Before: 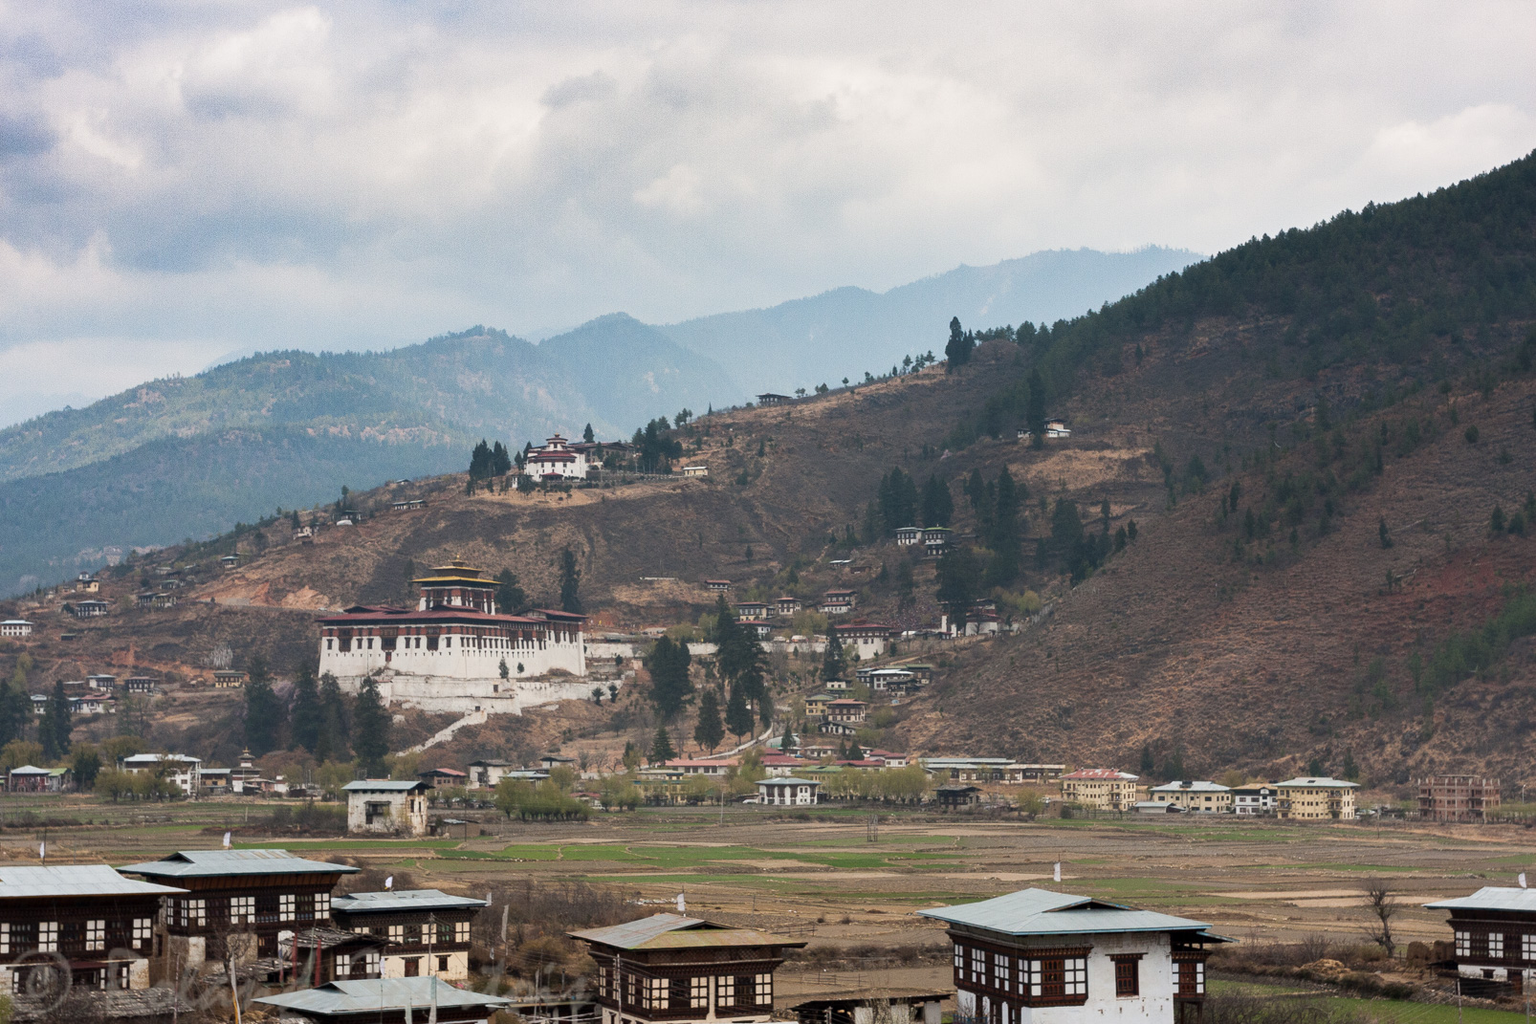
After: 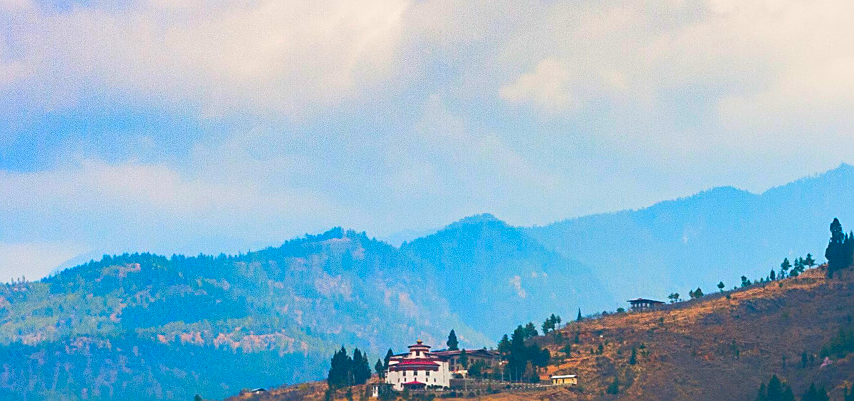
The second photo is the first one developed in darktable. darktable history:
crop: left 10.165%, top 10.611%, right 36.616%, bottom 51.88%
color correction: highlights b* 0.004, saturation 2.98
sharpen: on, module defaults
